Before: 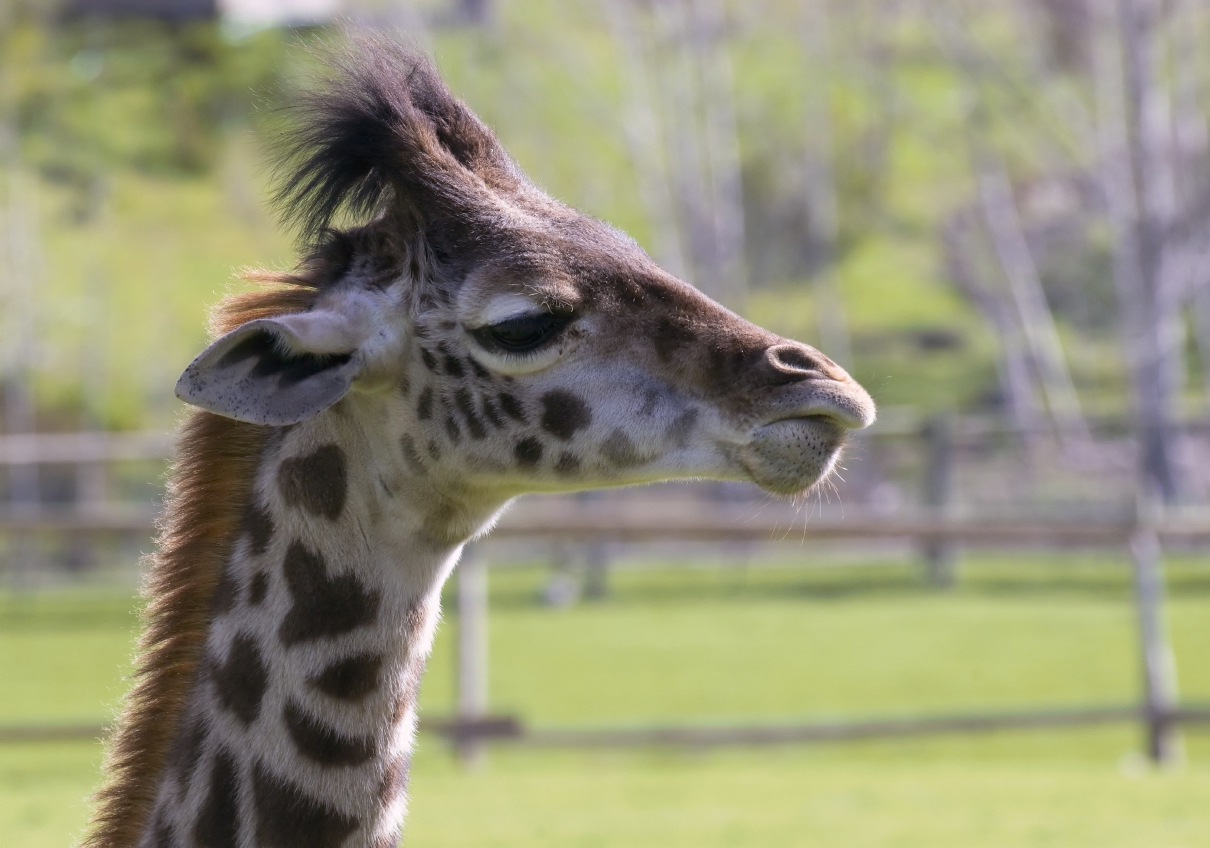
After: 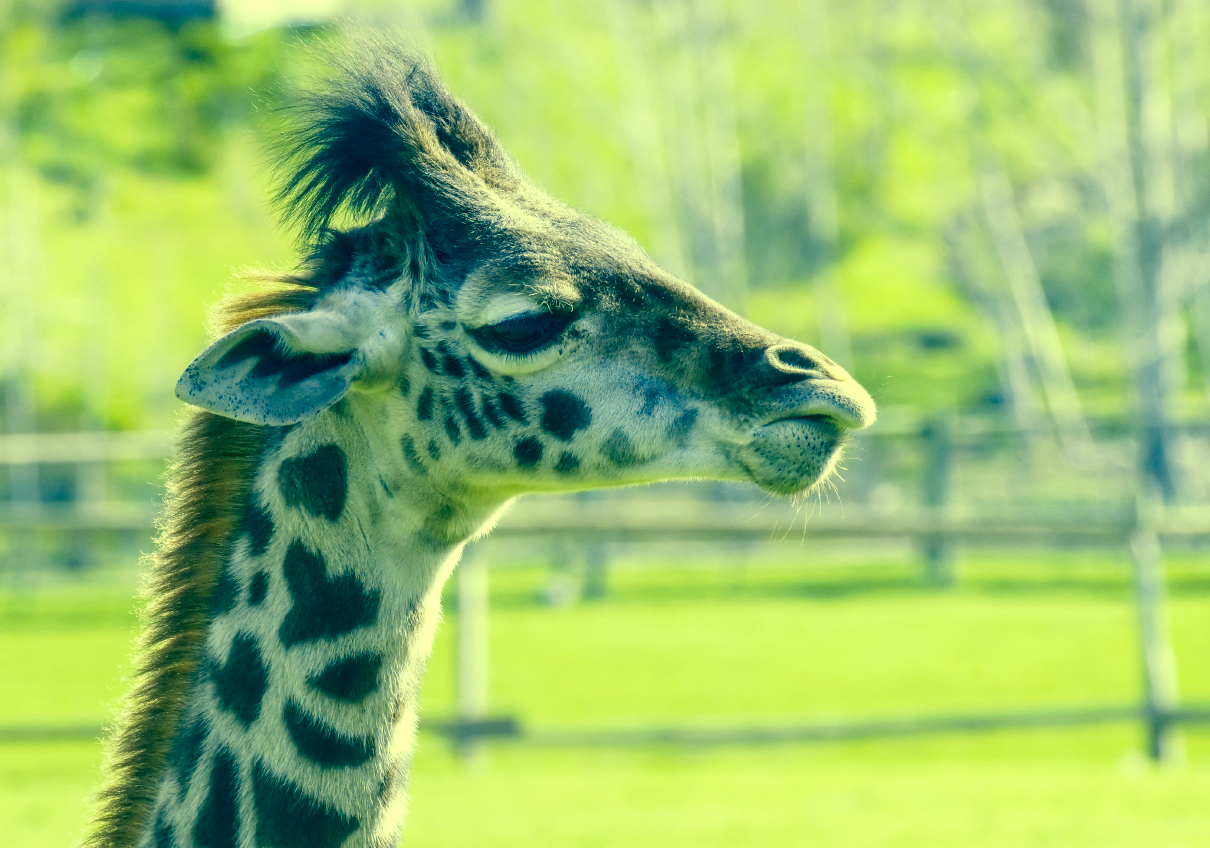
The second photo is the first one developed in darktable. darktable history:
local contrast: highlights 63%, detail 143%, midtone range 0.425
color correction: highlights a* -16.09, highlights b* 39.84, shadows a* -39.6, shadows b* -25.66
base curve: curves: ch0 [(0, 0) (0.005, 0.002) (0.15, 0.3) (0.4, 0.7) (0.75, 0.95) (1, 1)], preserve colors none
color balance rgb: perceptual saturation grading › global saturation 0.328%, contrast -9.779%
